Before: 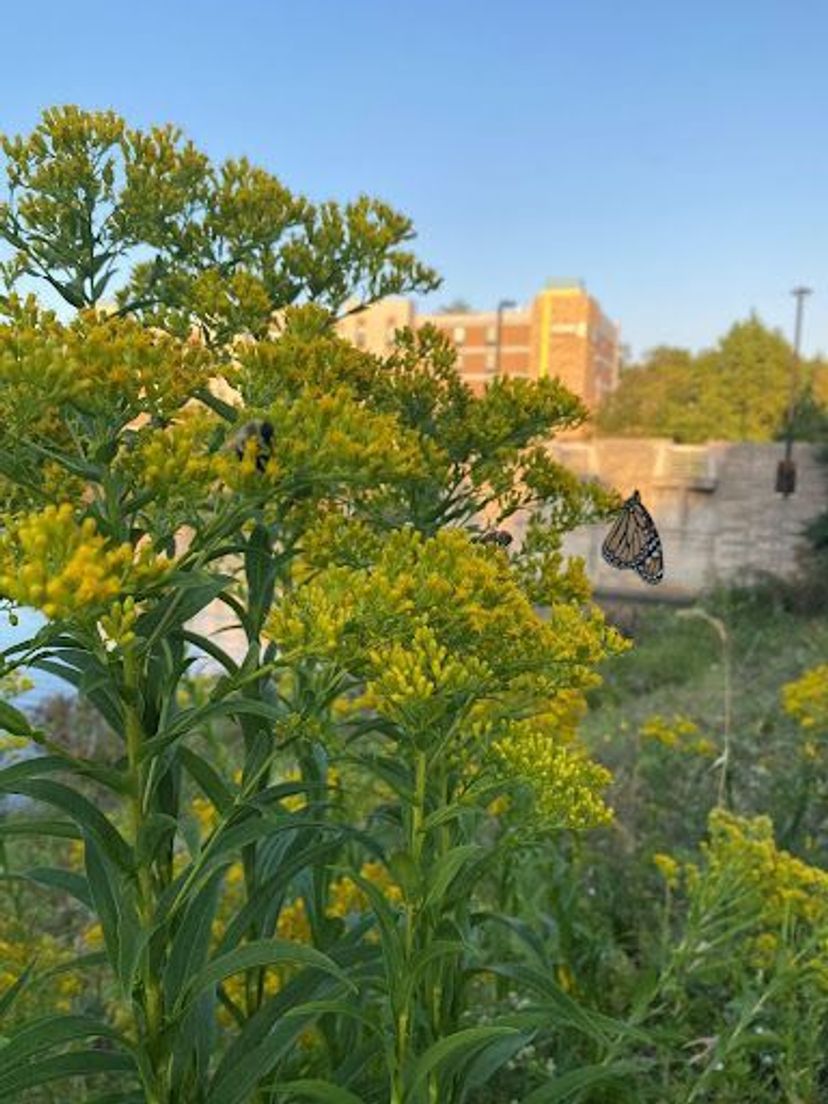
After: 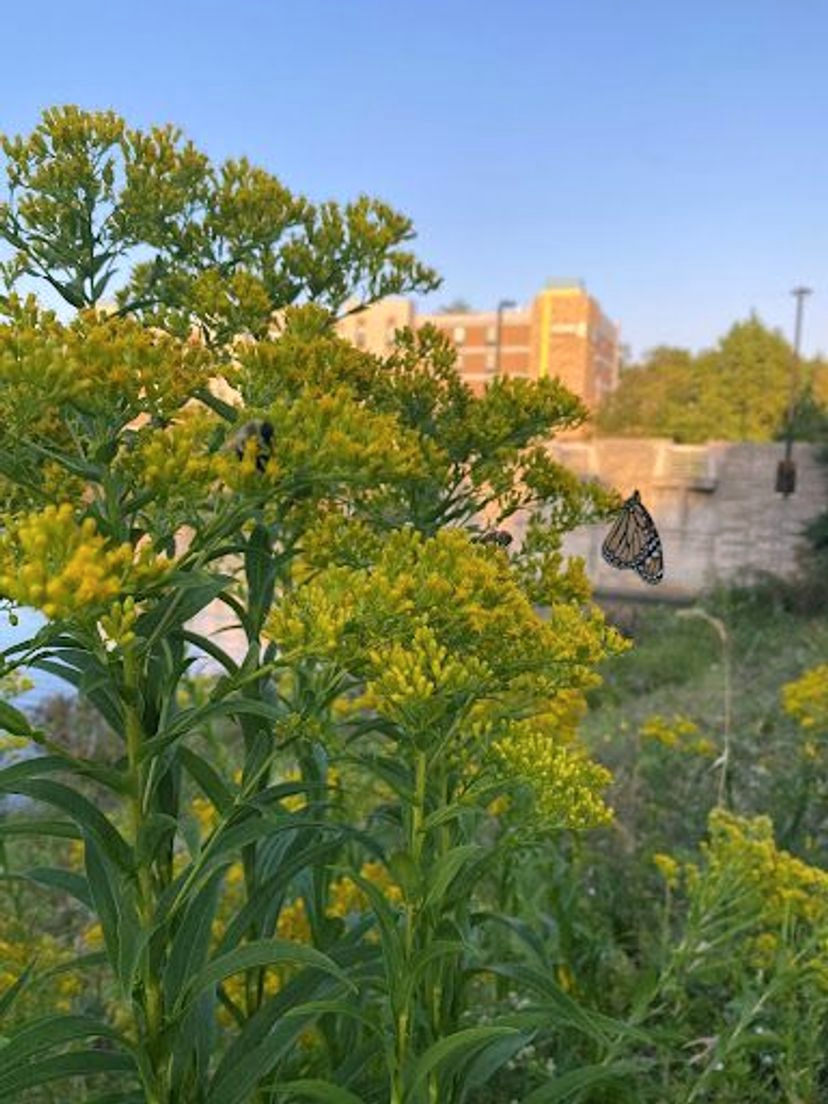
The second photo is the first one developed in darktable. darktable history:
color balance rgb: highlights gain › chroma 2.037%, highlights gain › hue 291.63°, perceptual saturation grading › global saturation 0.149%
